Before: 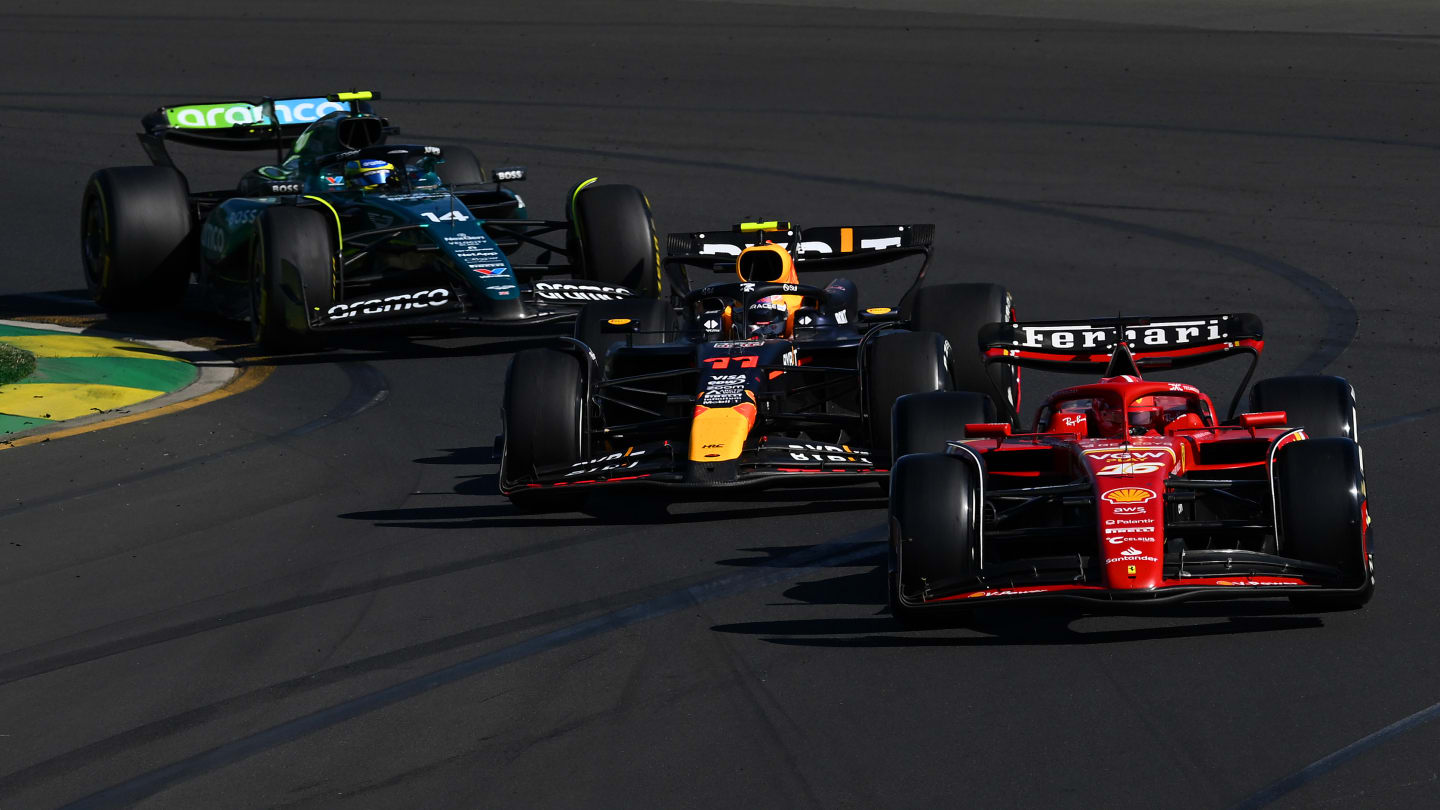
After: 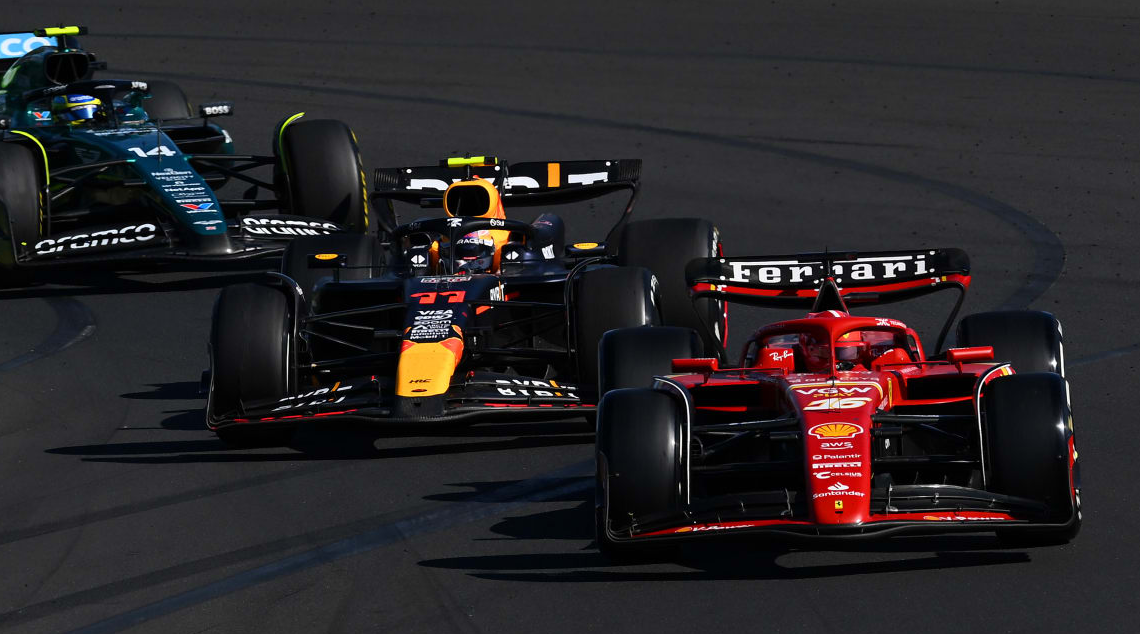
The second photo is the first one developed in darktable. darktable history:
crop and rotate: left 20.413%, top 8.097%, right 0.398%, bottom 13.58%
